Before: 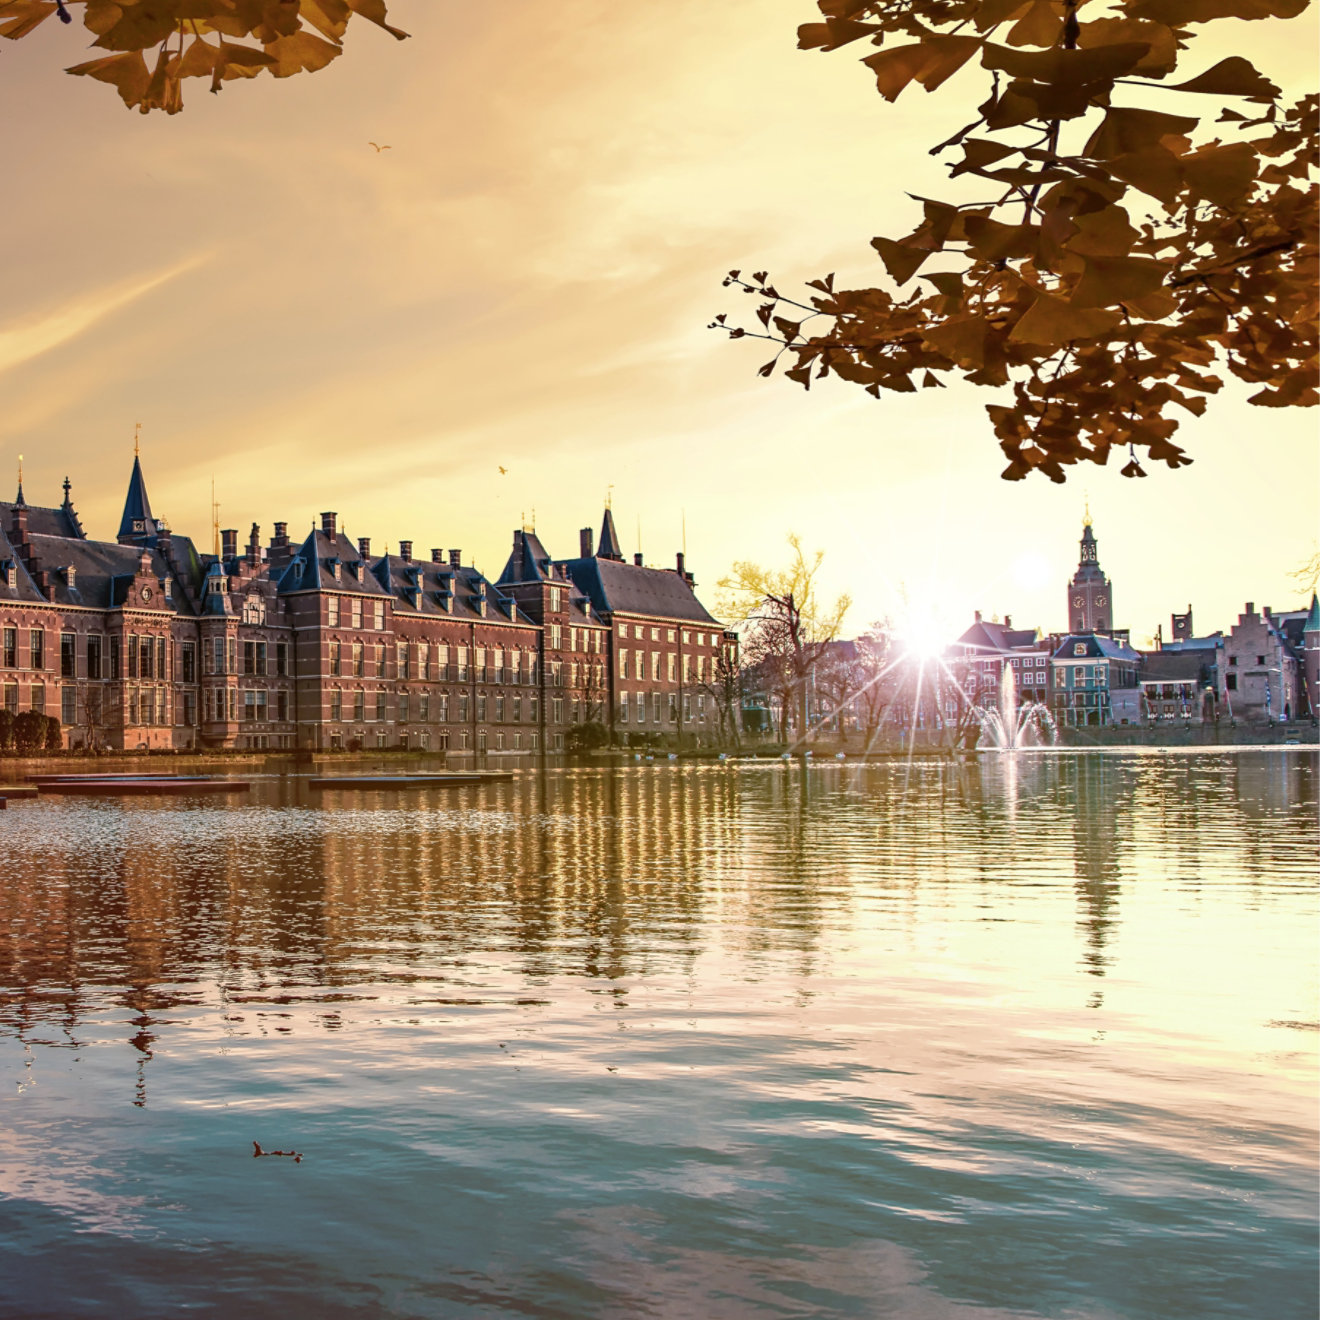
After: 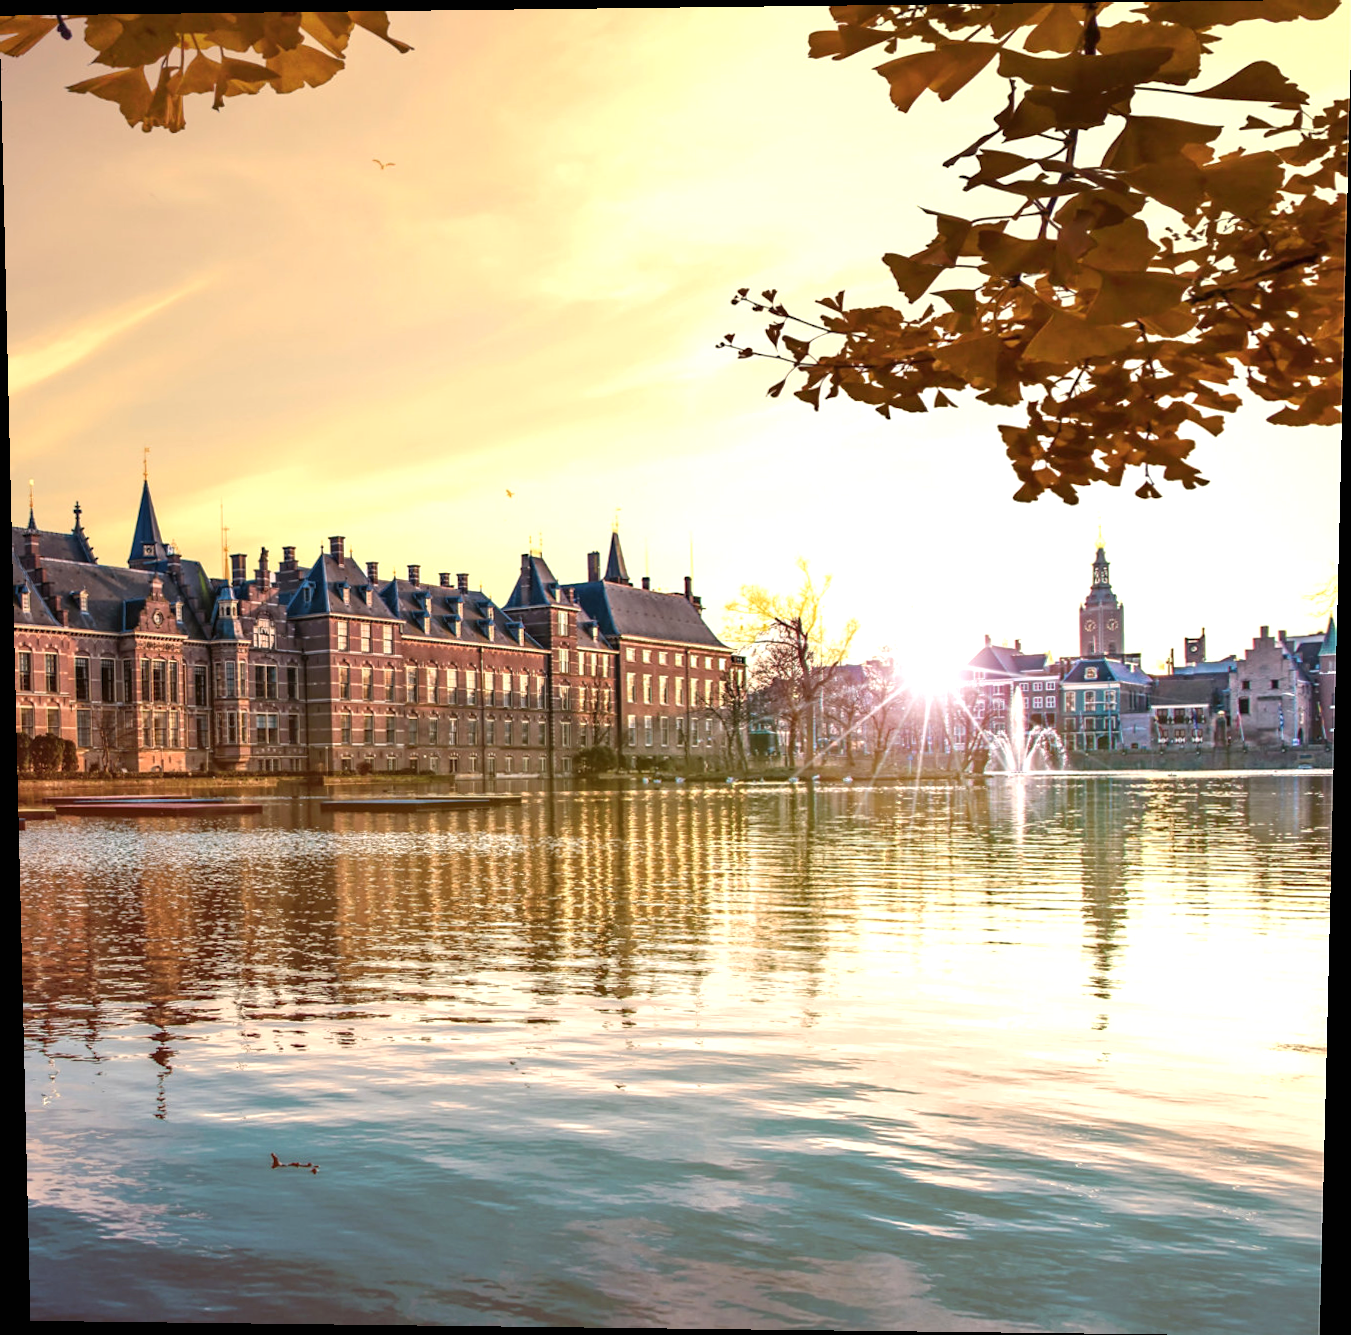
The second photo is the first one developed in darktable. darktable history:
rotate and perspective: lens shift (vertical) 0.048, lens shift (horizontal) -0.024, automatic cropping off
exposure: black level correction 0, exposure 0.5 EV, compensate highlight preservation false
